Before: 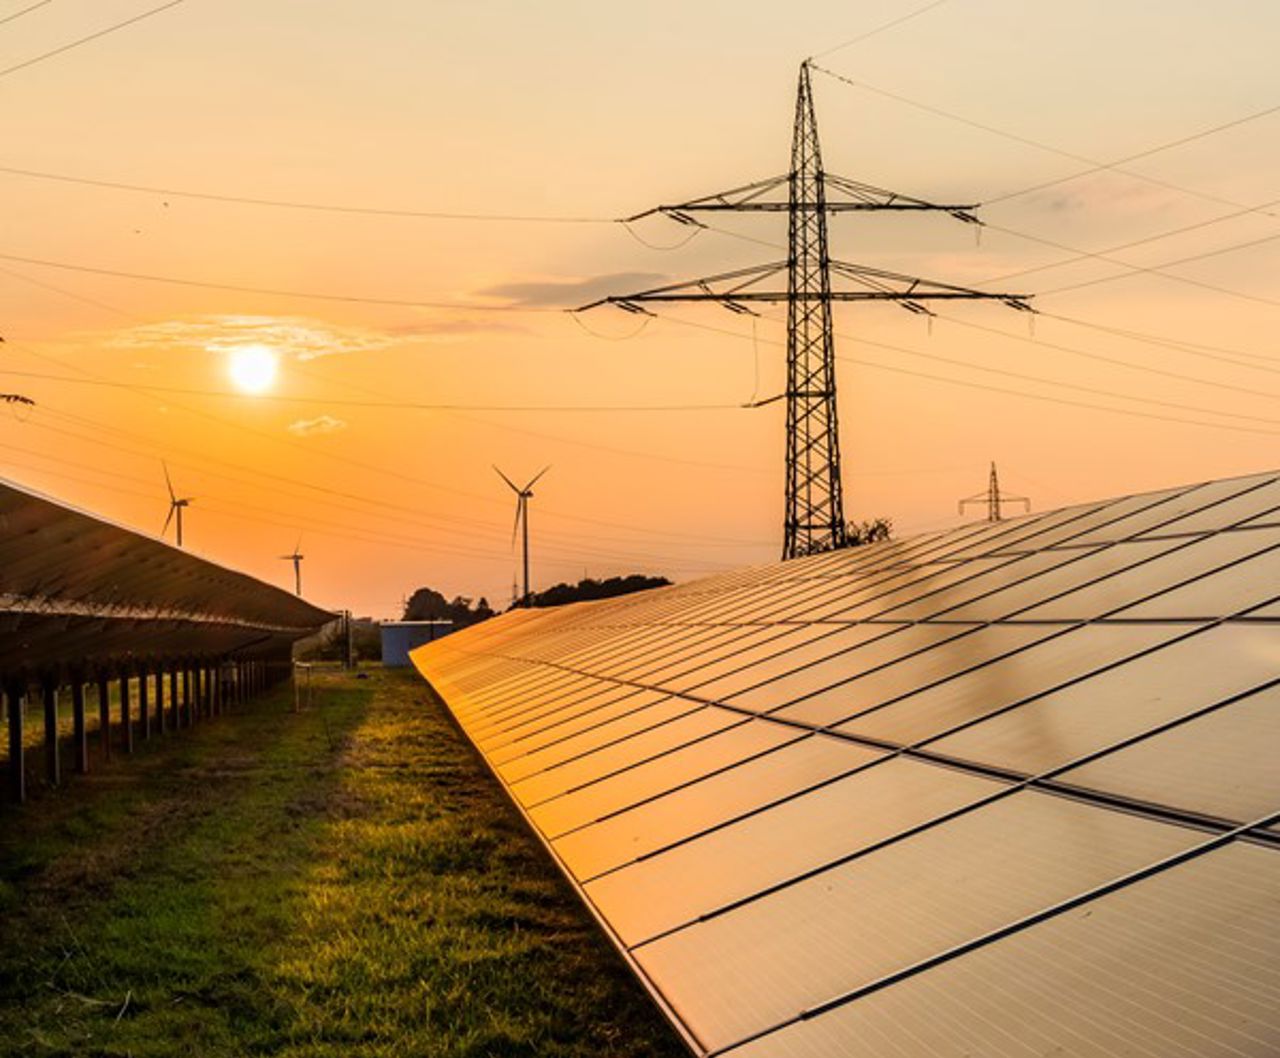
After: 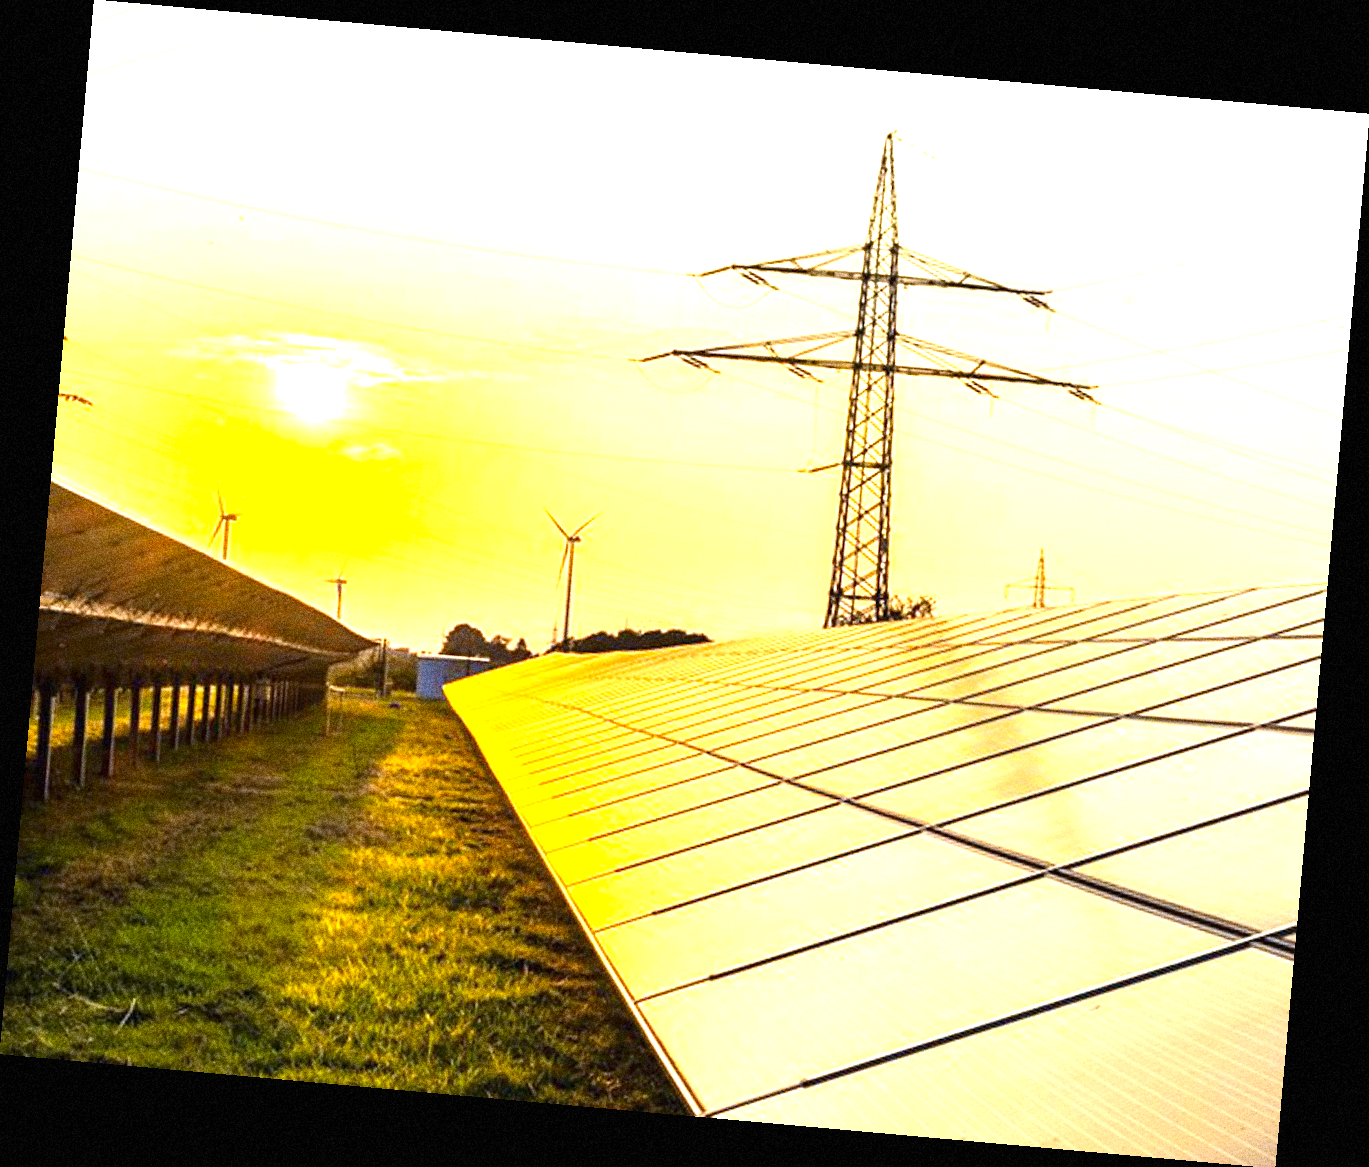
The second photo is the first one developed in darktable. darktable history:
color contrast: green-magenta contrast 0.85, blue-yellow contrast 1.25, unbound 0
grain: coarseness 14.49 ISO, strength 48.04%, mid-tones bias 35%
white balance: red 0.984, blue 1.059
rotate and perspective: rotation 5.12°, automatic cropping off
exposure: black level correction 0, exposure 1.9 EV, compensate highlight preservation false
